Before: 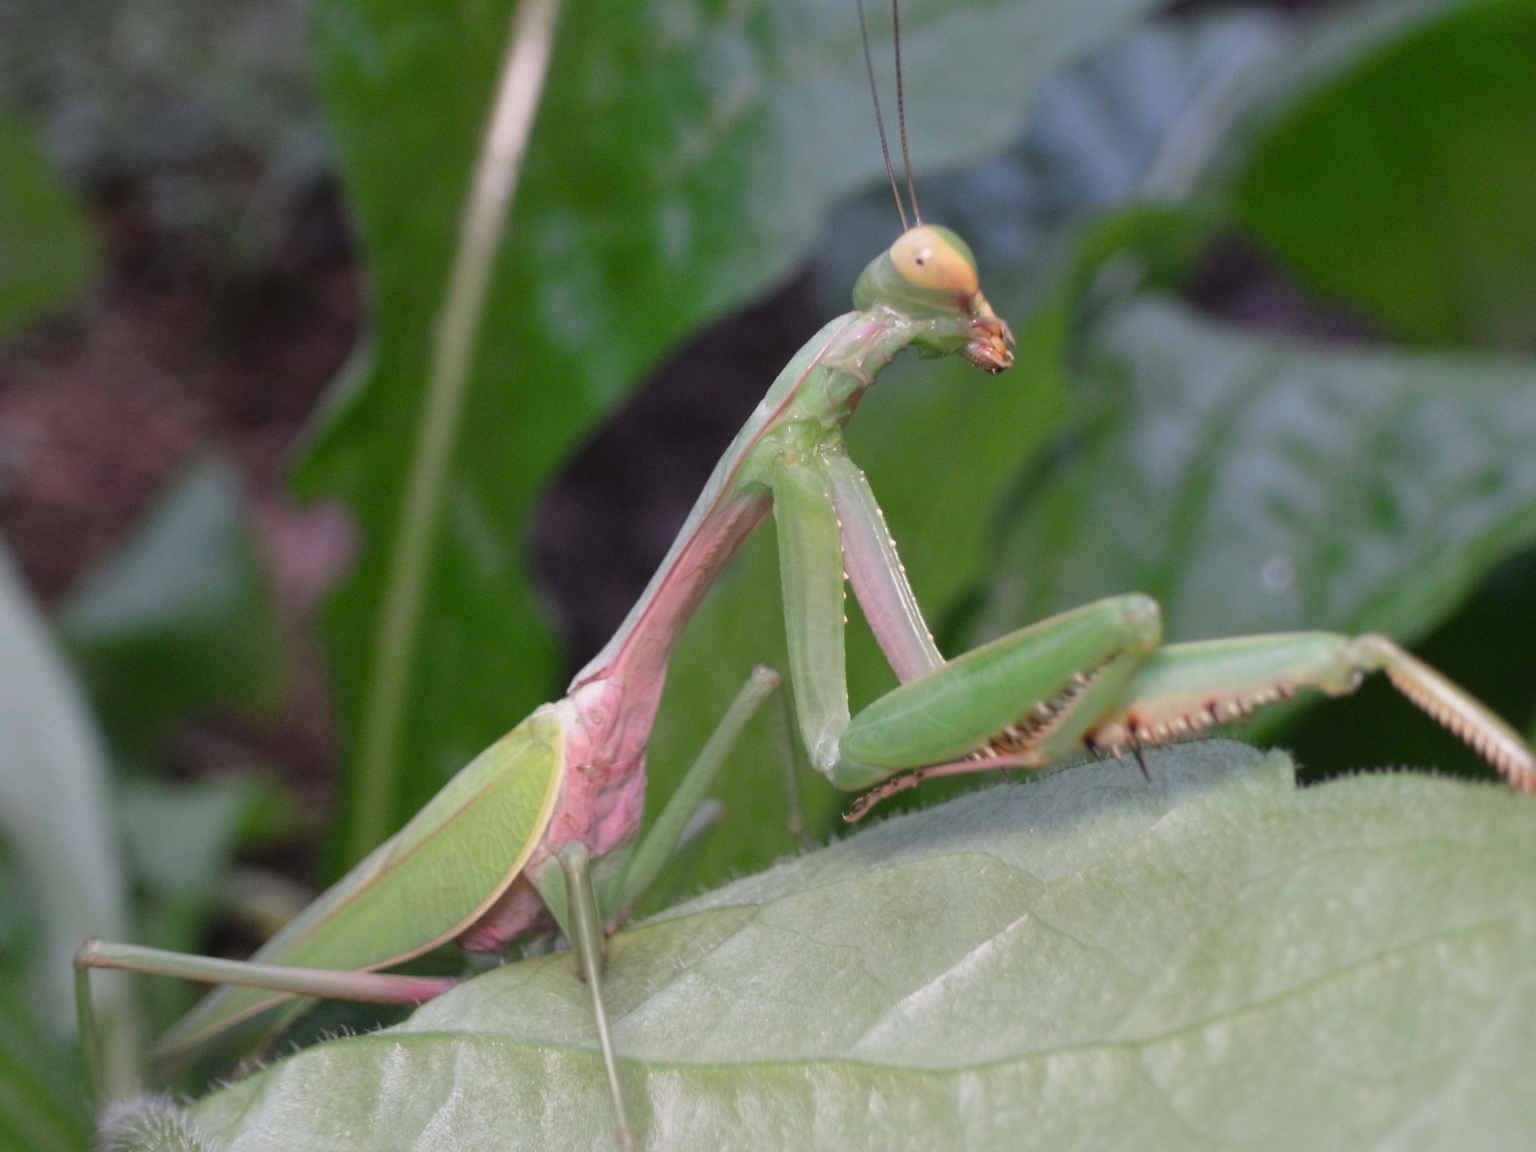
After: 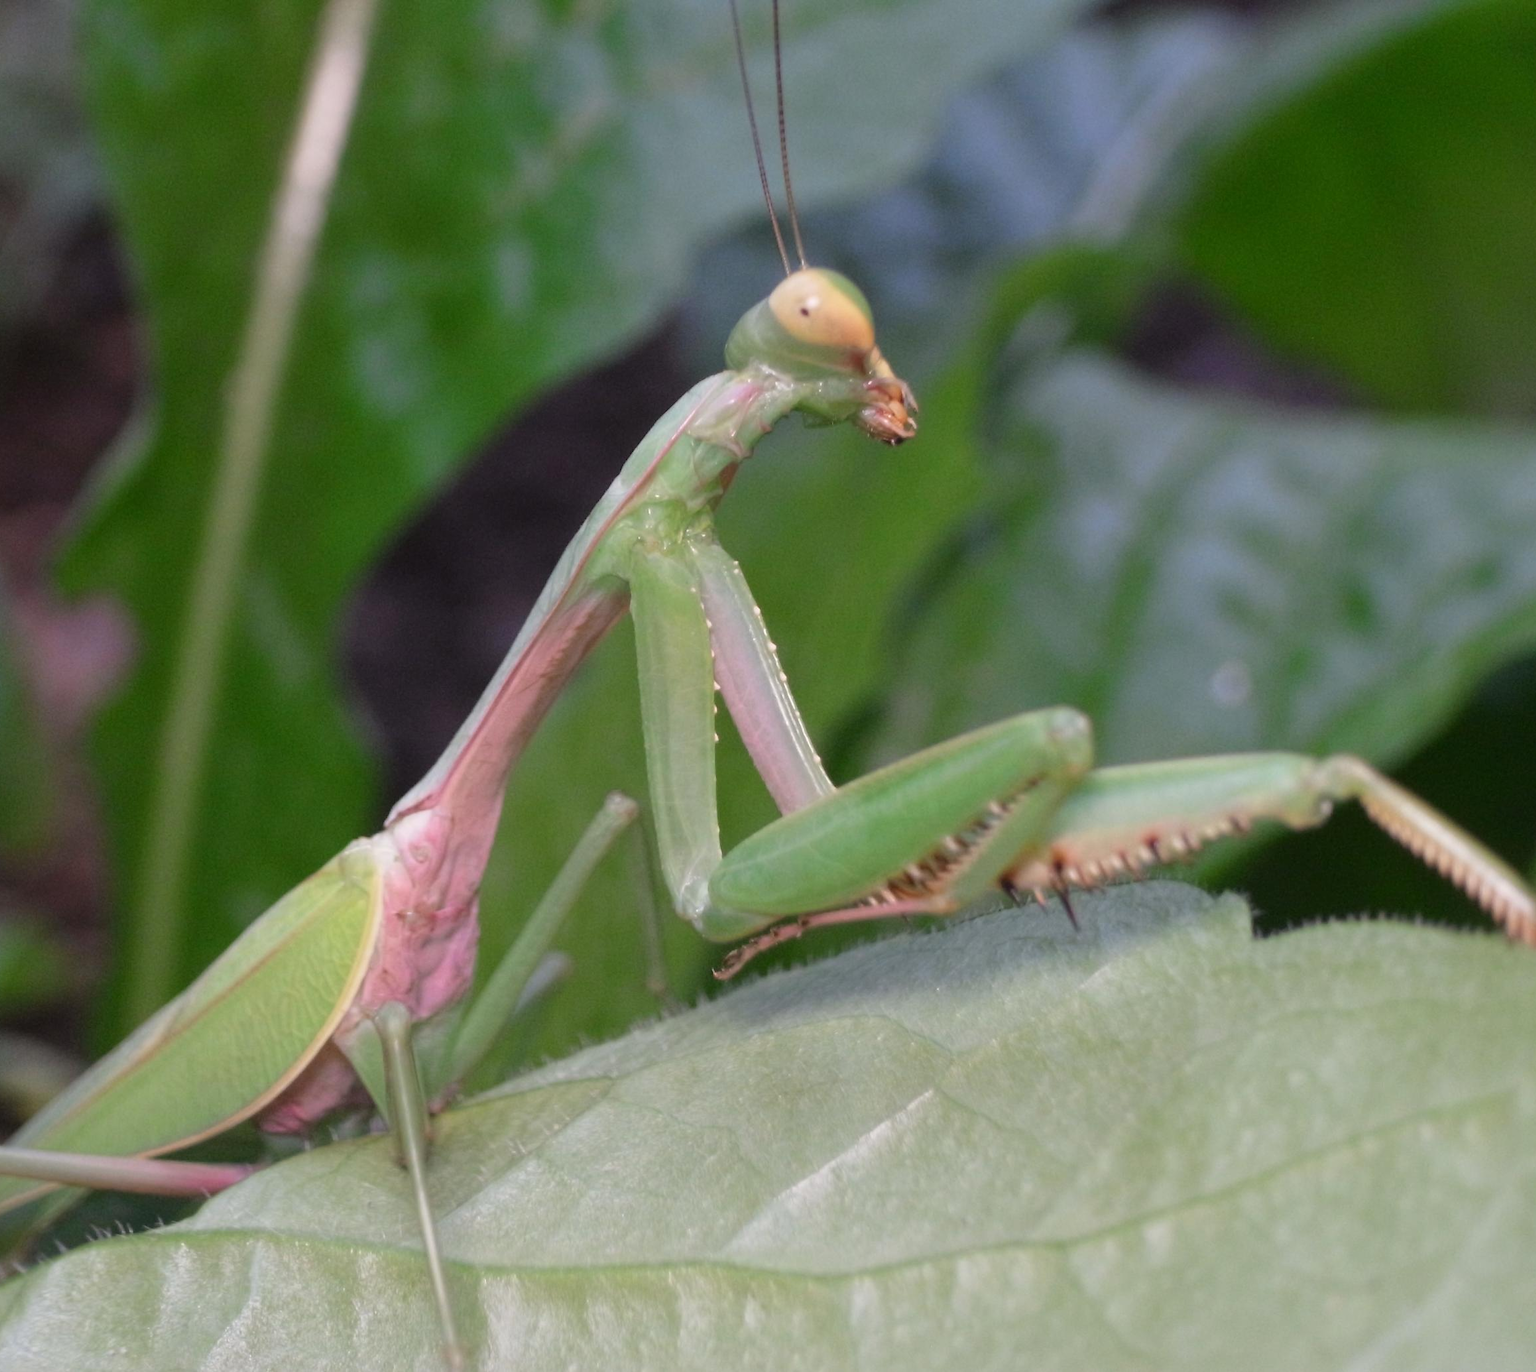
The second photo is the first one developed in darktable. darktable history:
crop: left 15.908%
